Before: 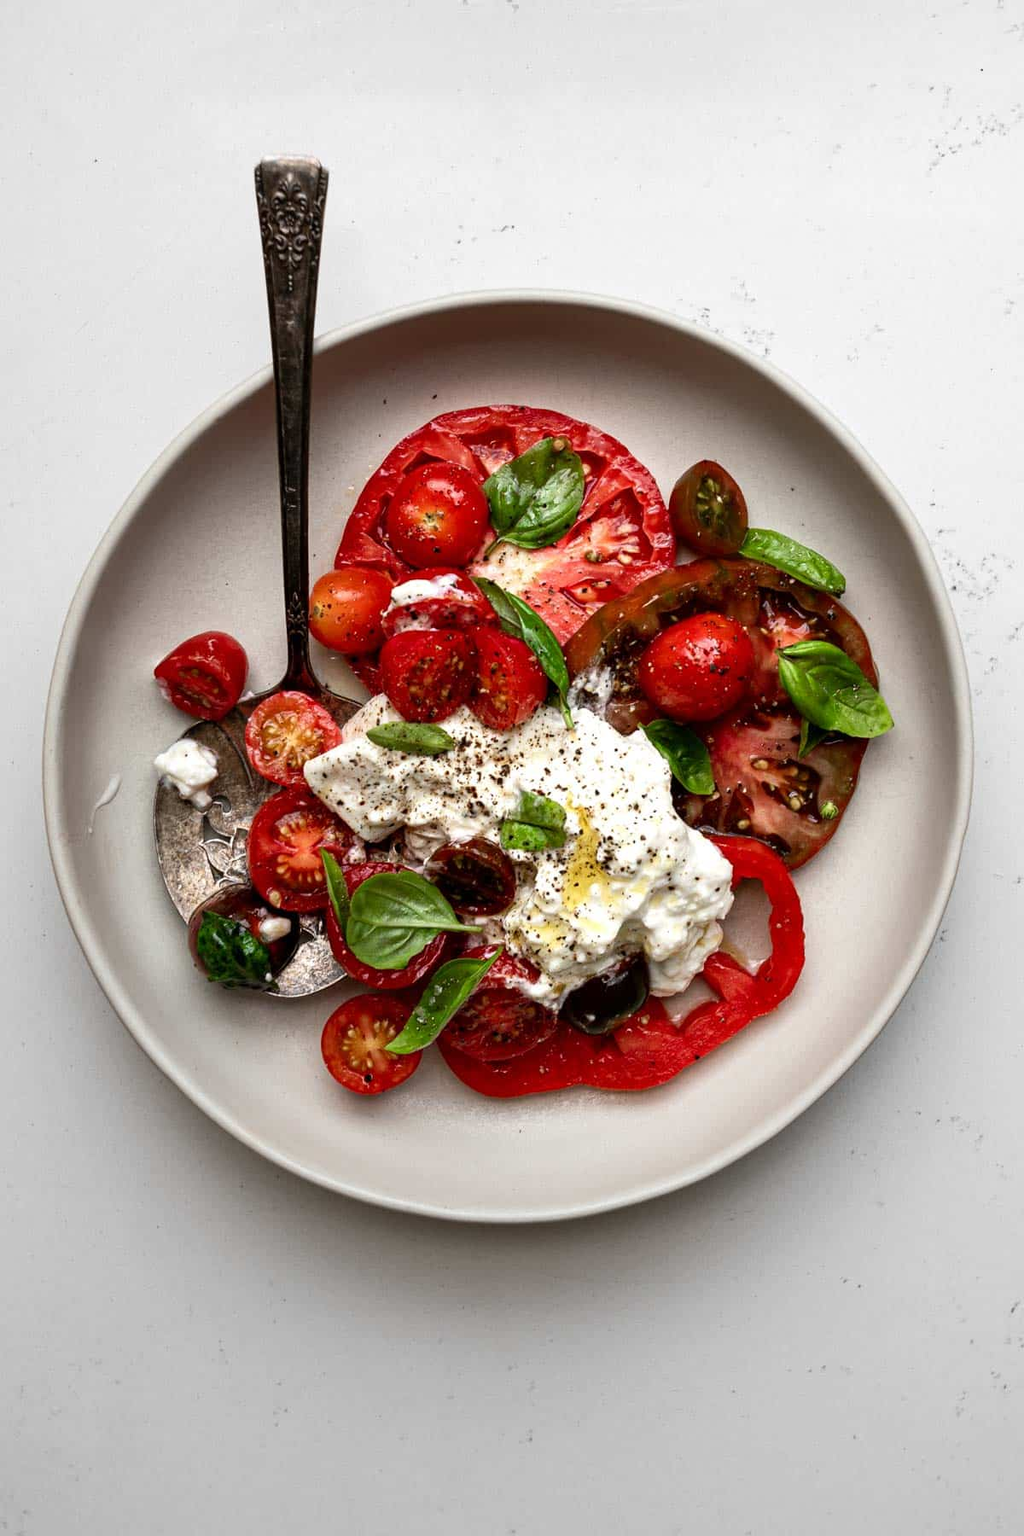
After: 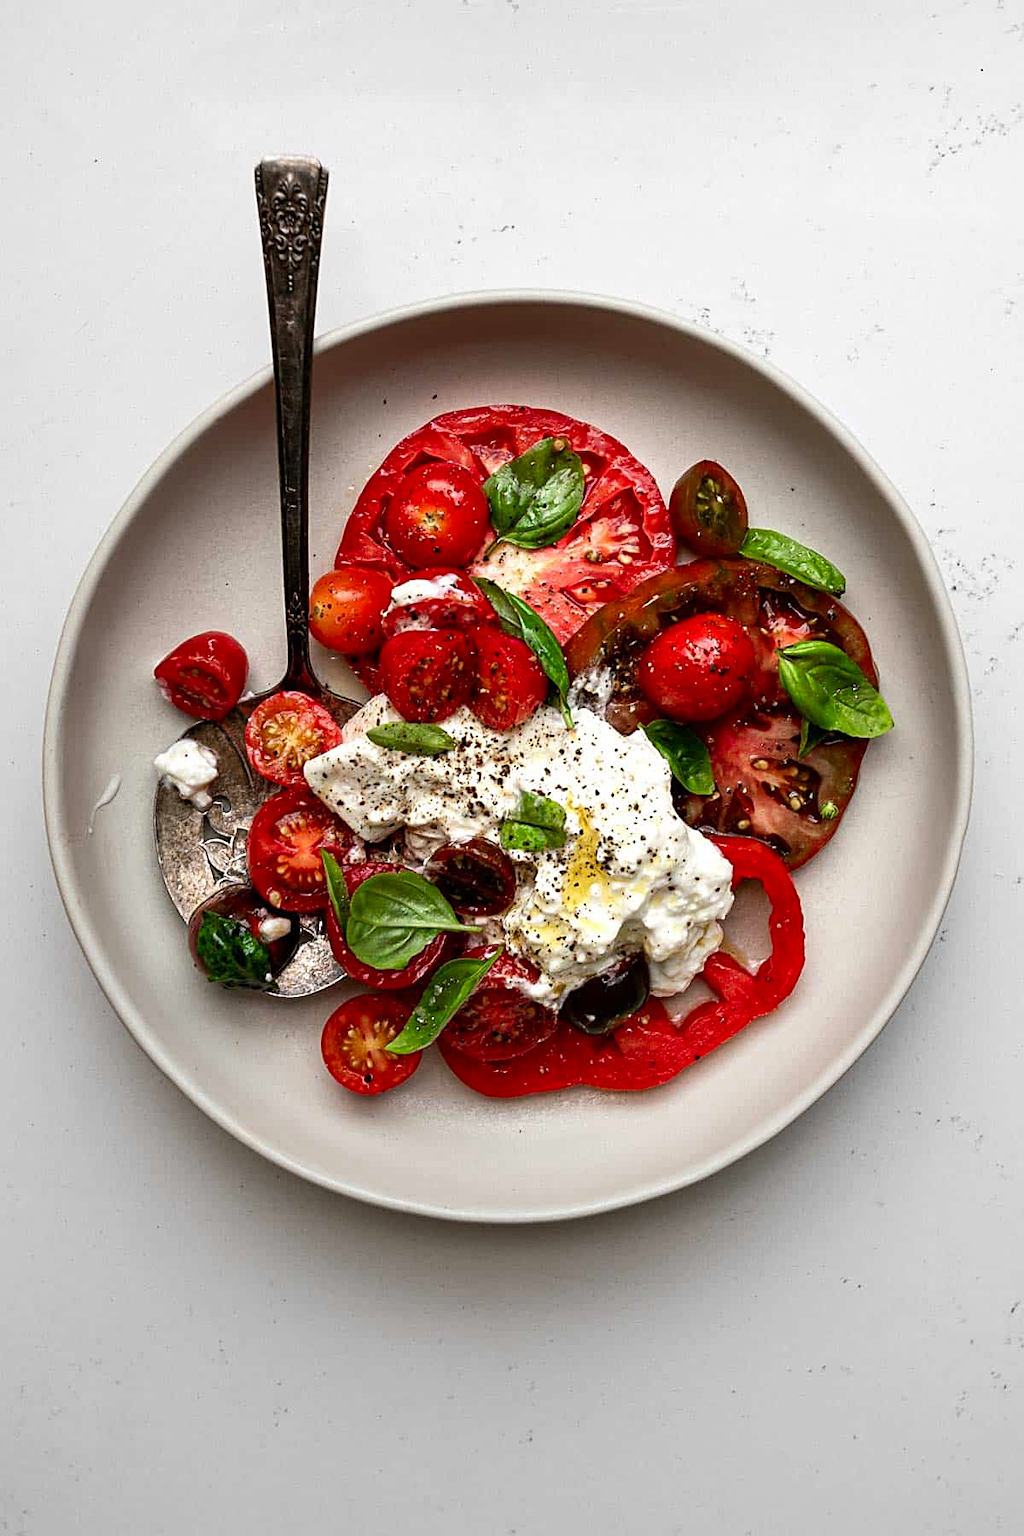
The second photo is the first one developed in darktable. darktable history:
color correction: saturation 1.11
white balance: emerald 1
sharpen: on, module defaults
